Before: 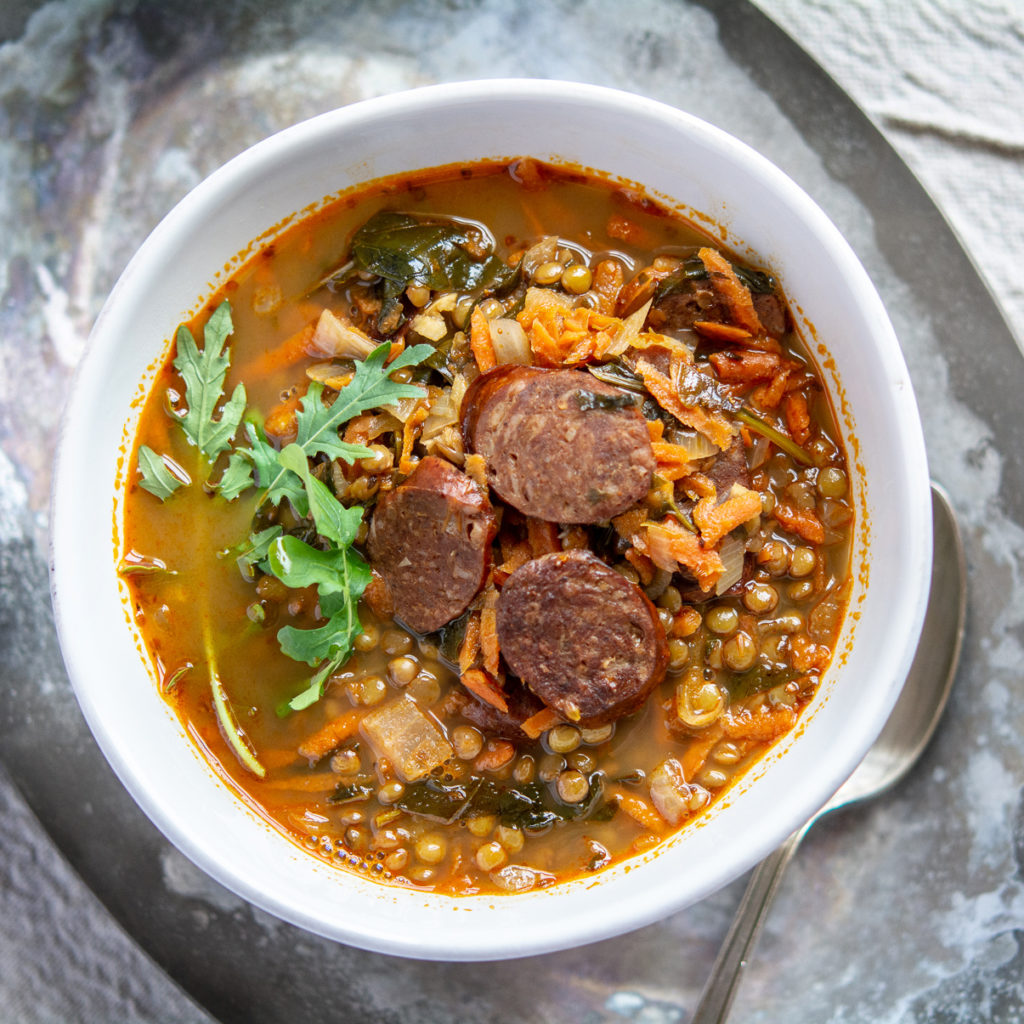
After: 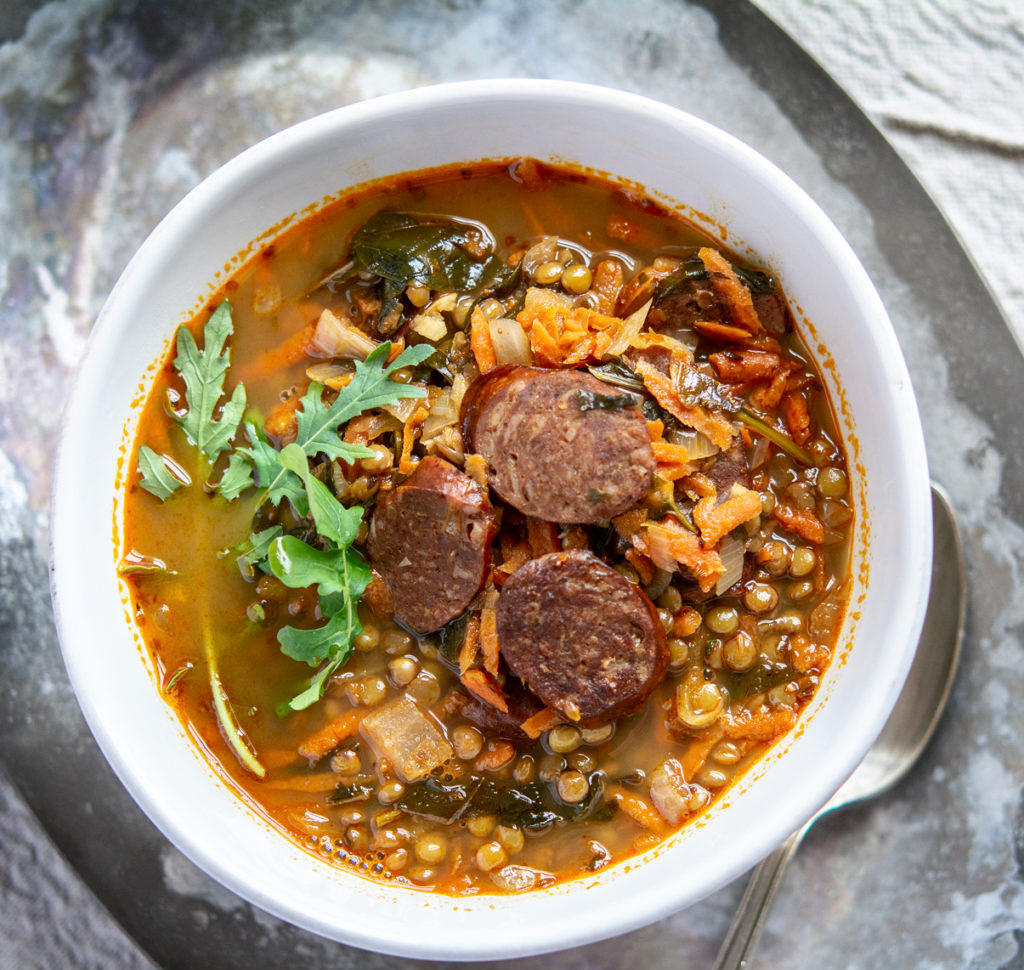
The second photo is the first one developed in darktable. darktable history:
crop and rotate: top 0.004%, bottom 5.215%
tone curve: curves: ch0 [(0, 0) (0.003, 0.003) (0.011, 0.01) (0.025, 0.023) (0.044, 0.041) (0.069, 0.064) (0.1, 0.092) (0.136, 0.125) (0.177, 0.163) (0.224, 0.207) (0.277, 0.255) (0.335, 0.309) (0.399, 0.375) (0.468, 0.459) (0.543, 0.548) (0.623, 0.629) (0.709, 0.716) (0.801, 0.808) (0.898, 0.911) (1, 1)], color space Lab, independent channels, preserve colors none
